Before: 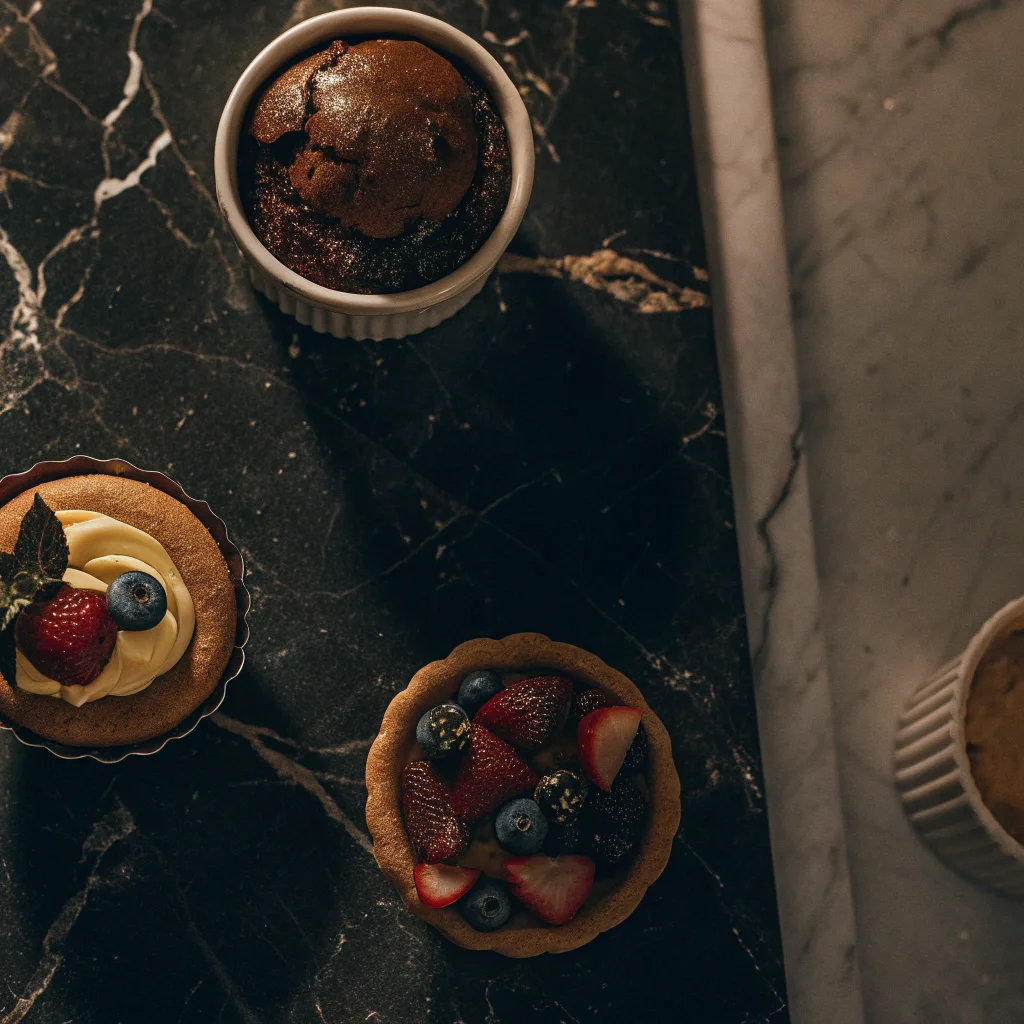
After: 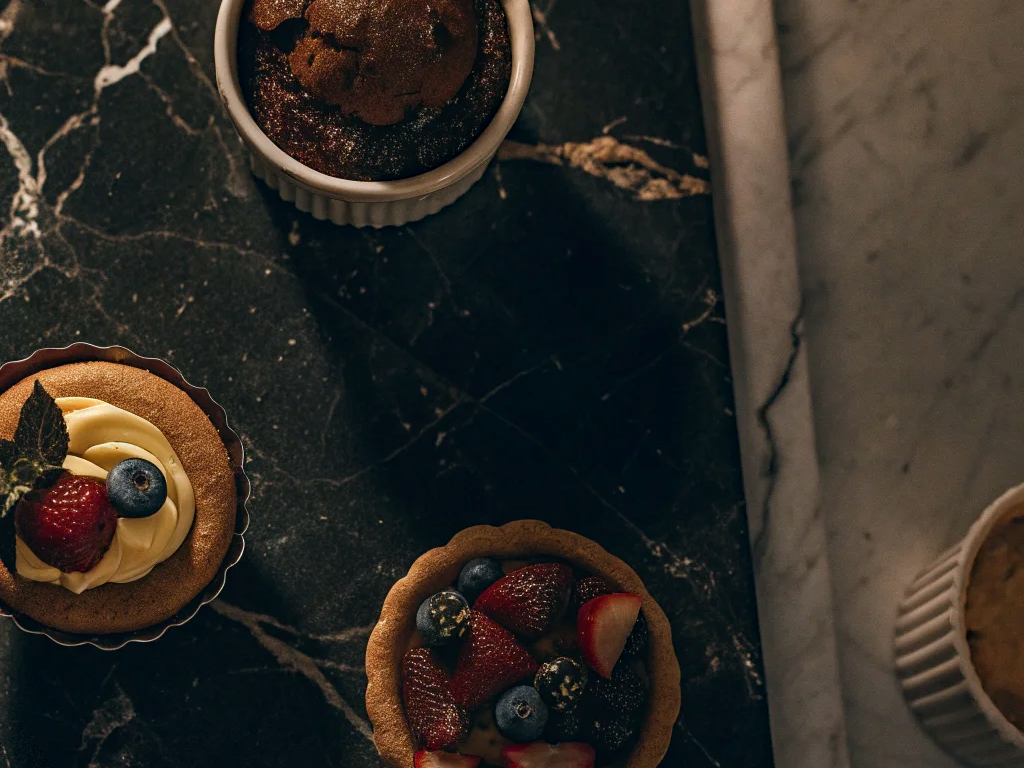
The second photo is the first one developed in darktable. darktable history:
vignetting: fall-off start 116.62%, fall-off radius 58.48%, dithering 8-bit output, unbound false
haze removal: compatibility mode true, adaptive false
crop: top 11.051%, bottom 13.878%
